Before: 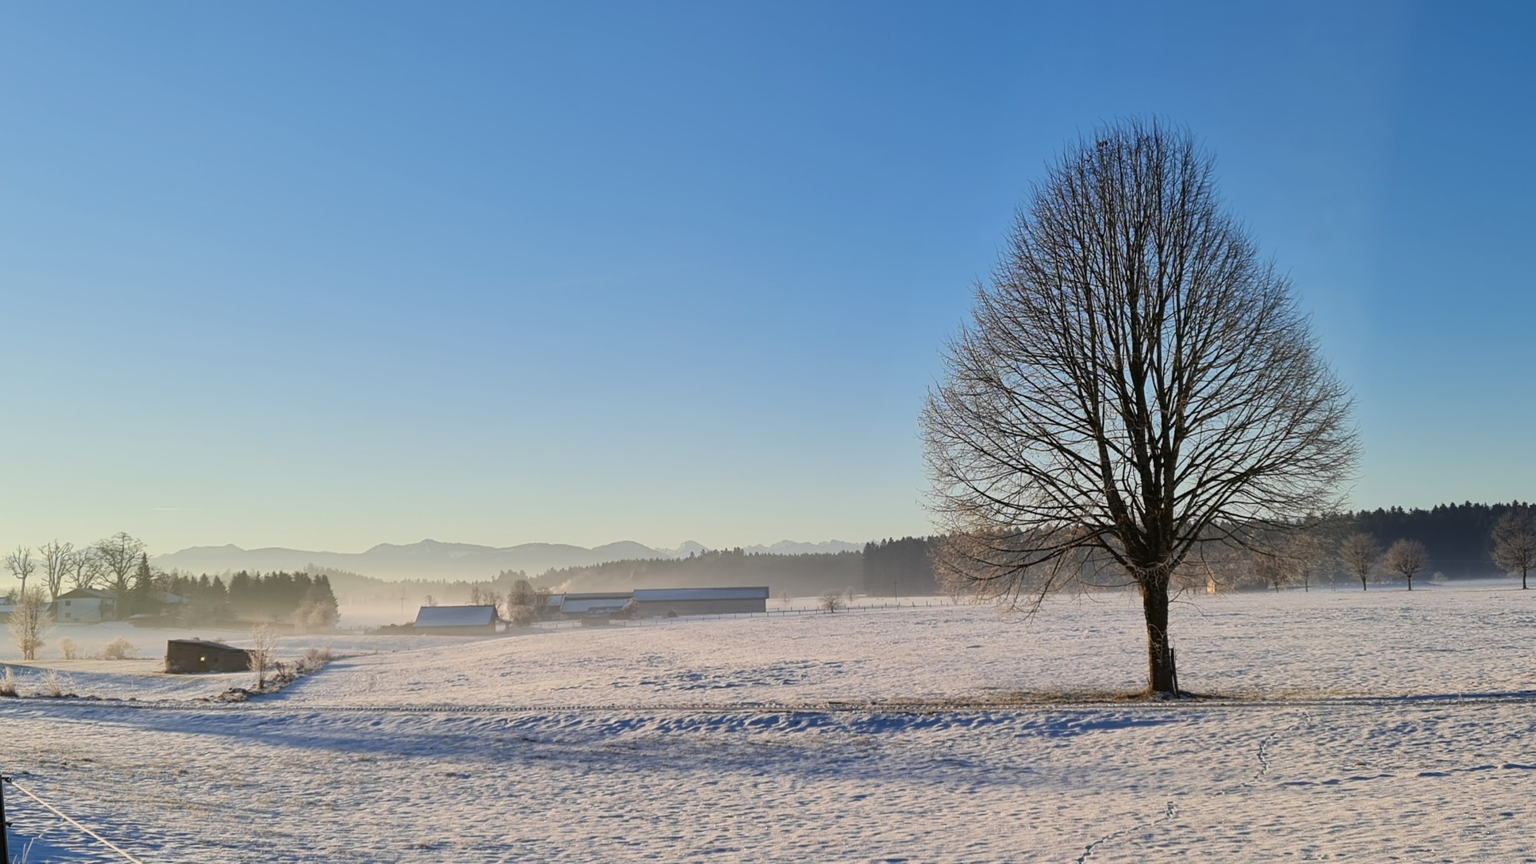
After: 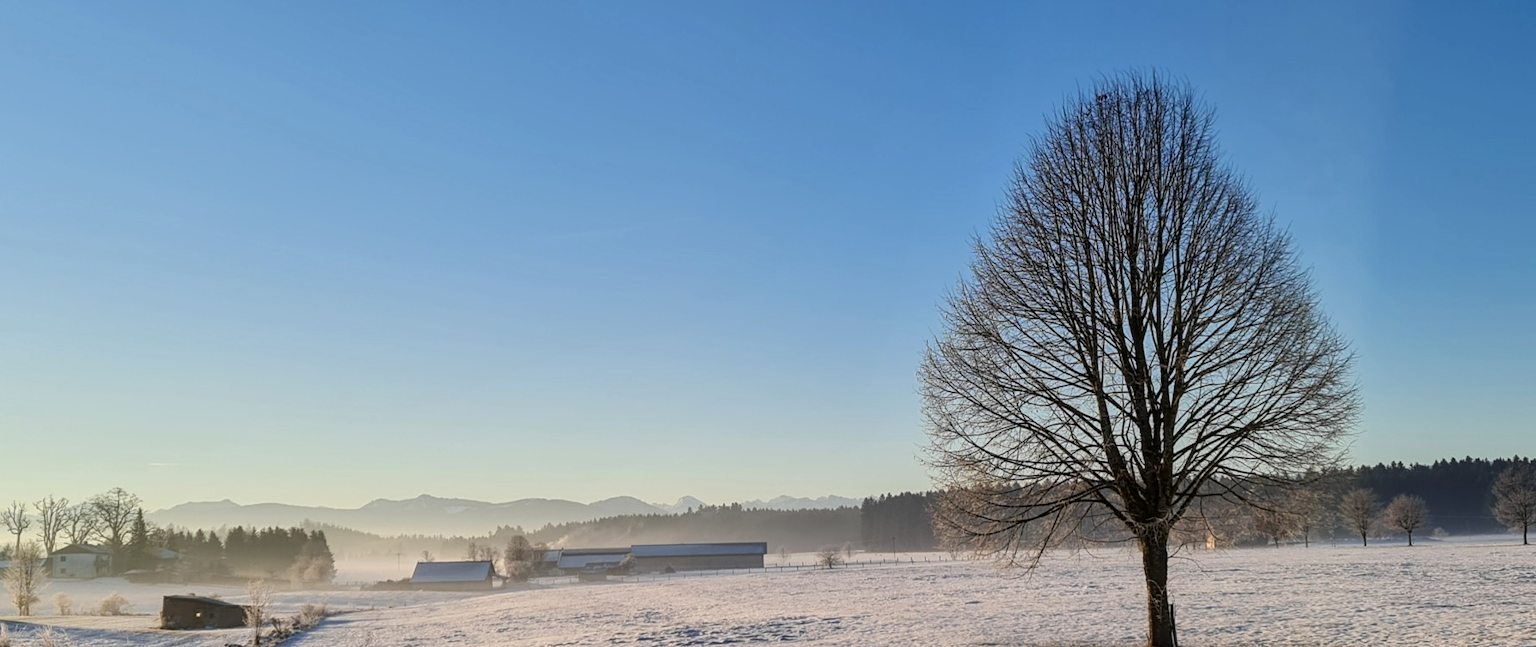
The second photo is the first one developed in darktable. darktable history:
tone equalizer: on, module defaults
local contrast: on, module defaults
crop: left 0.387%, top 5.469%, bottom 19.809%
